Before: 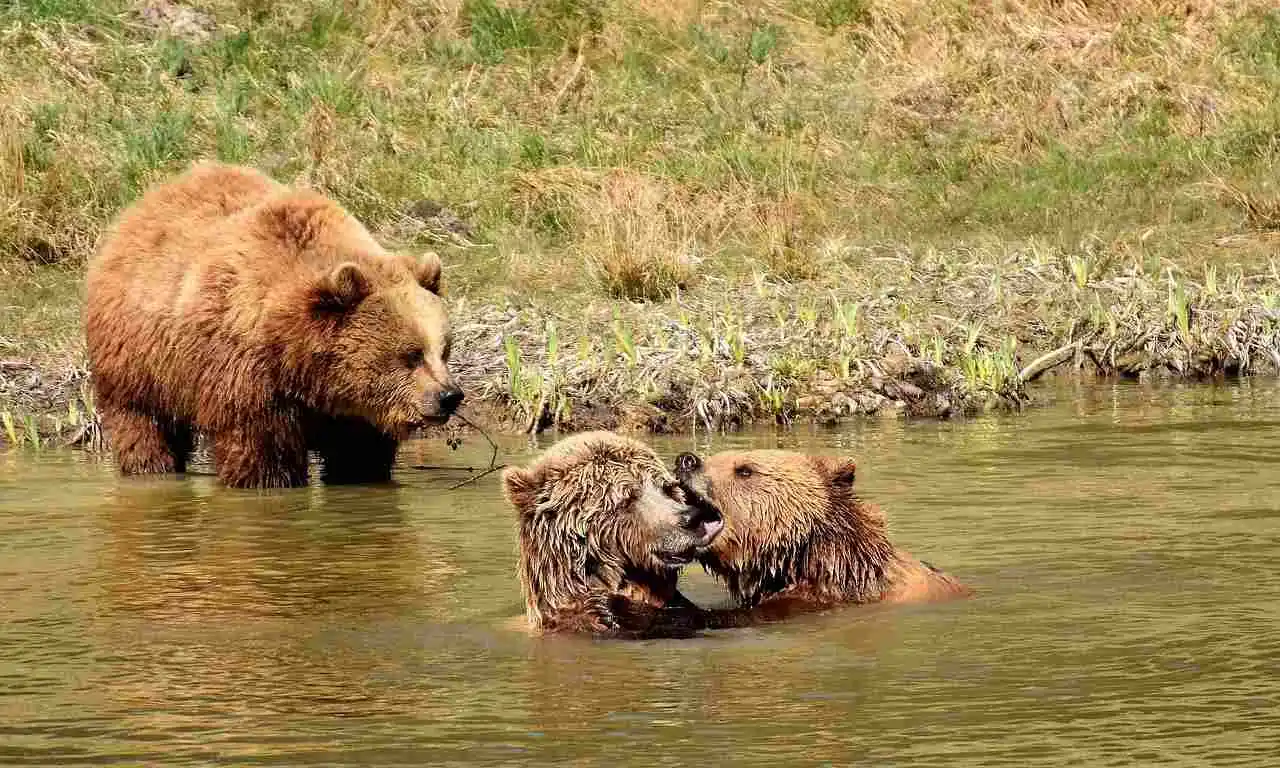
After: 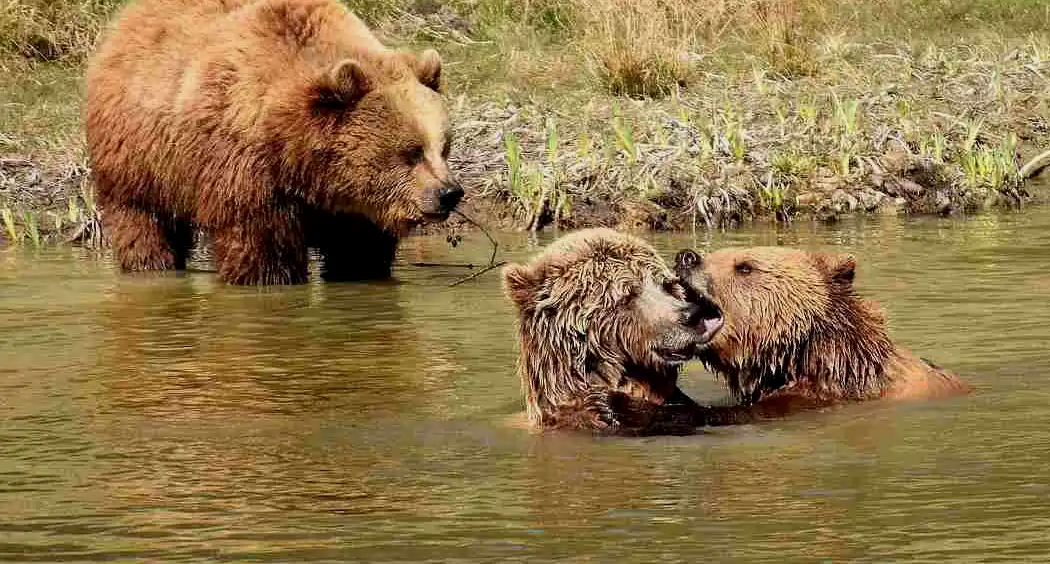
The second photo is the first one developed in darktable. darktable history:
crop: top 26.531%, right 17.959%
exposure: black level correction 0.001, exposure -0.2 EV, compensate highlight preservation false
